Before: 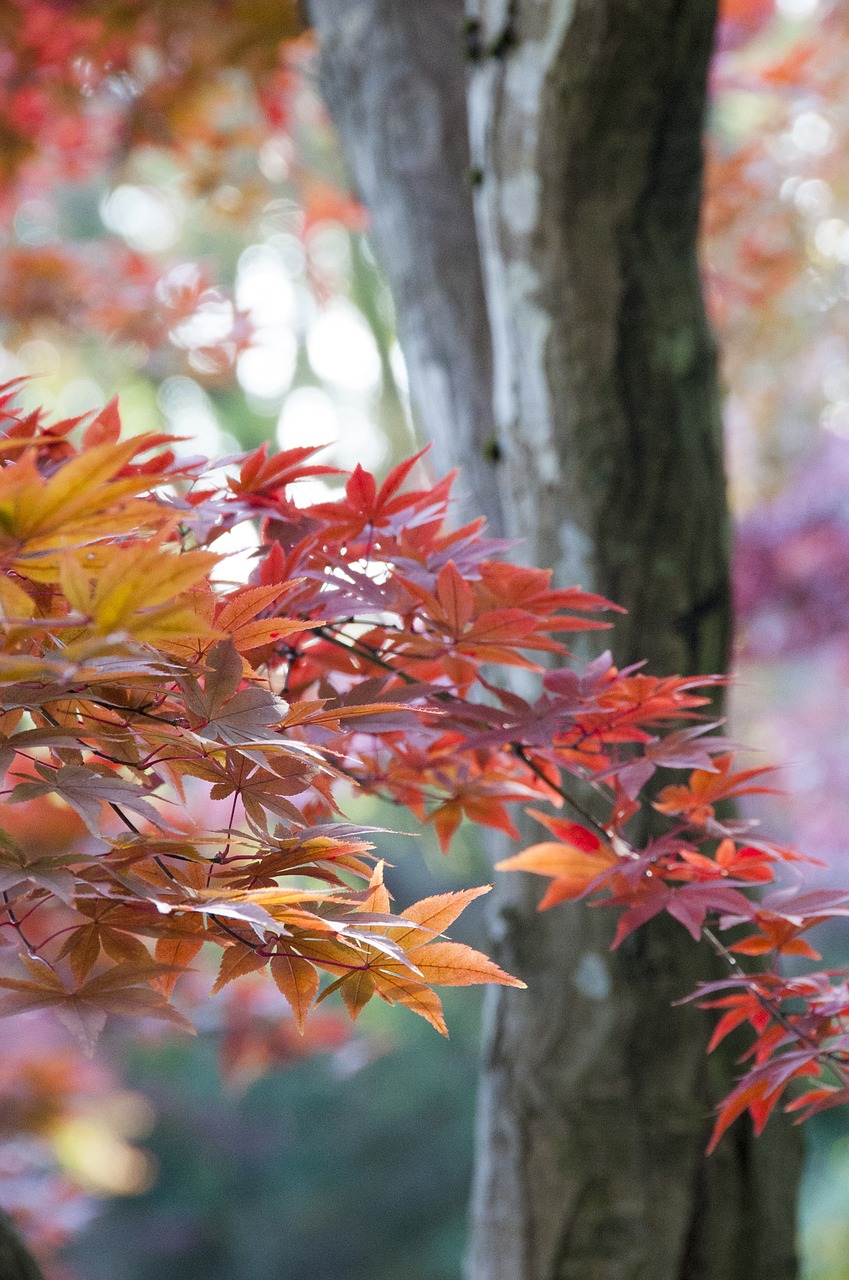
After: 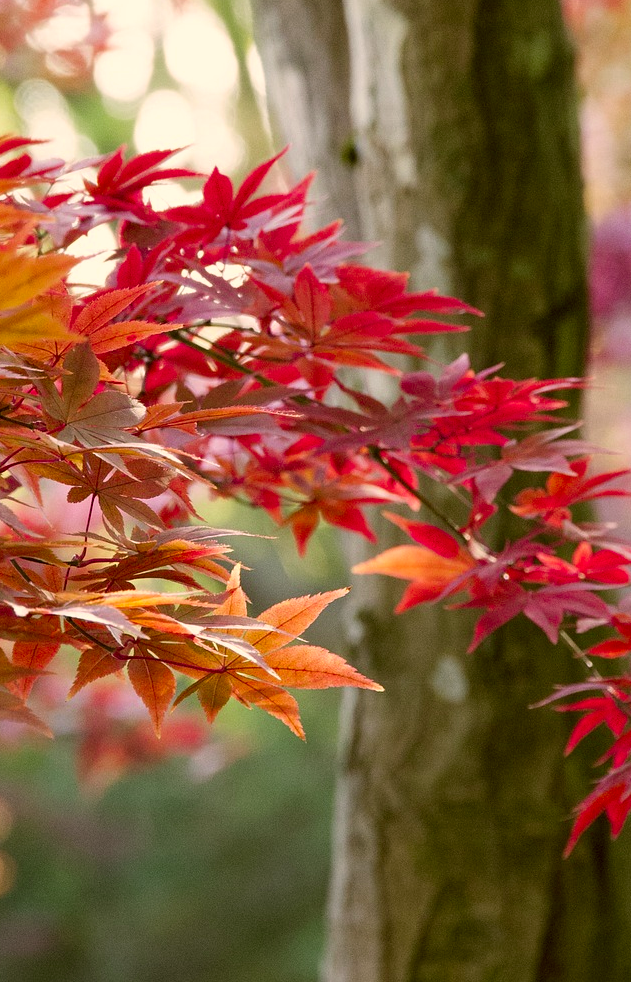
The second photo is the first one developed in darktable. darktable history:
color correction: highlights a* 8.62, highlights b* 15.14, shadows a* -0.36, shadows b* 26.56
crop: left 16.87%, top 23.276%, right 8.739%
color calibration: output R [0.946, 0.065, -0.013, 0], output G [-0.246, 1.264, -0.017, 0], output B [0.046, -0.098, 1.05, 0], illuminant same as pipeline (D50), adaptation none (bypass), x 0.333, y 0.334, temperature 5017.16 K
